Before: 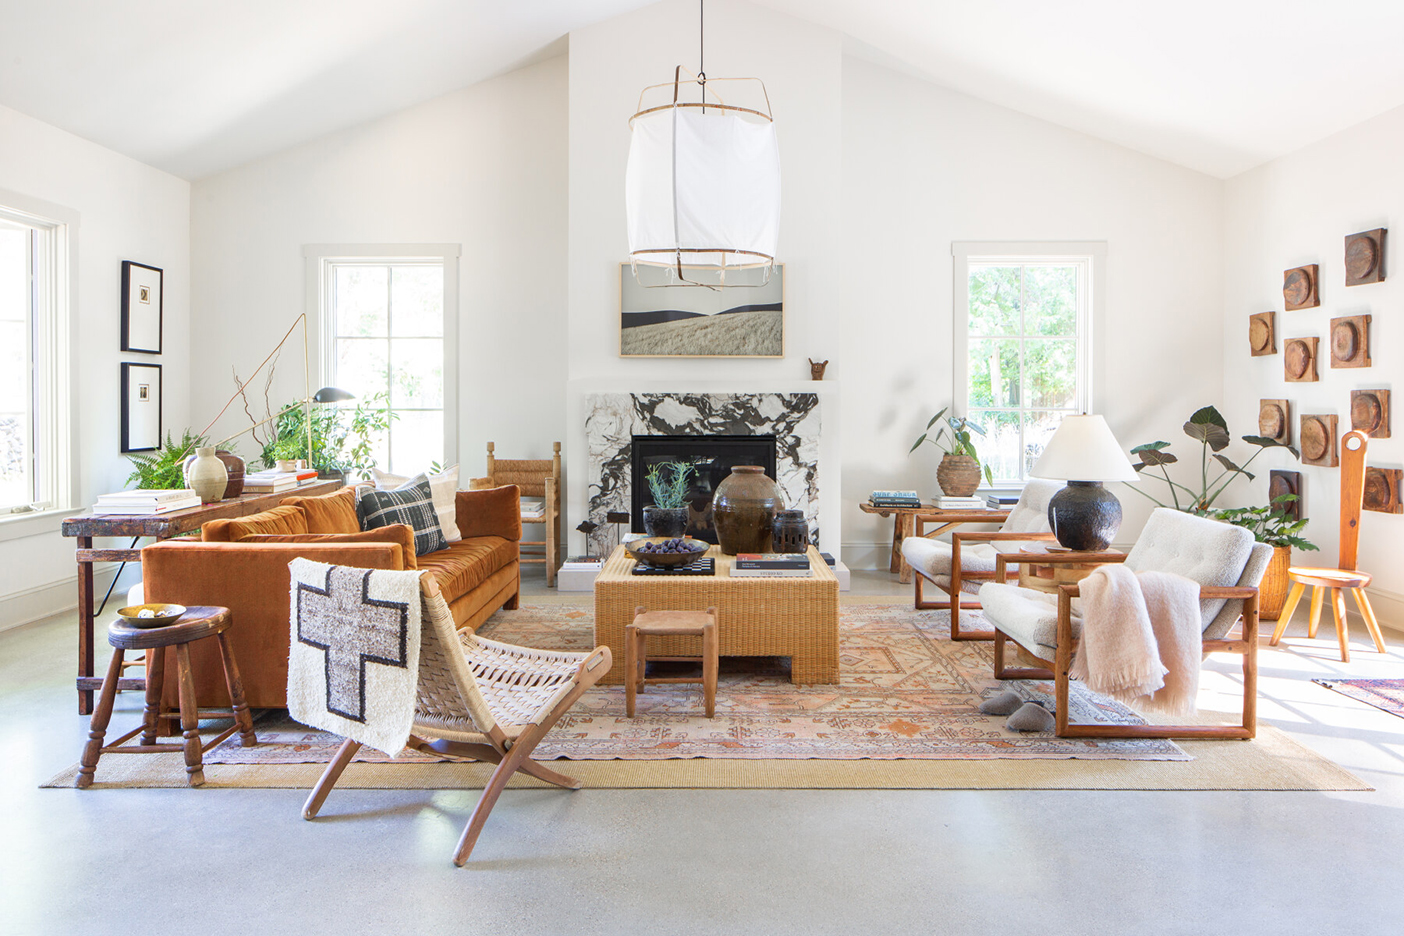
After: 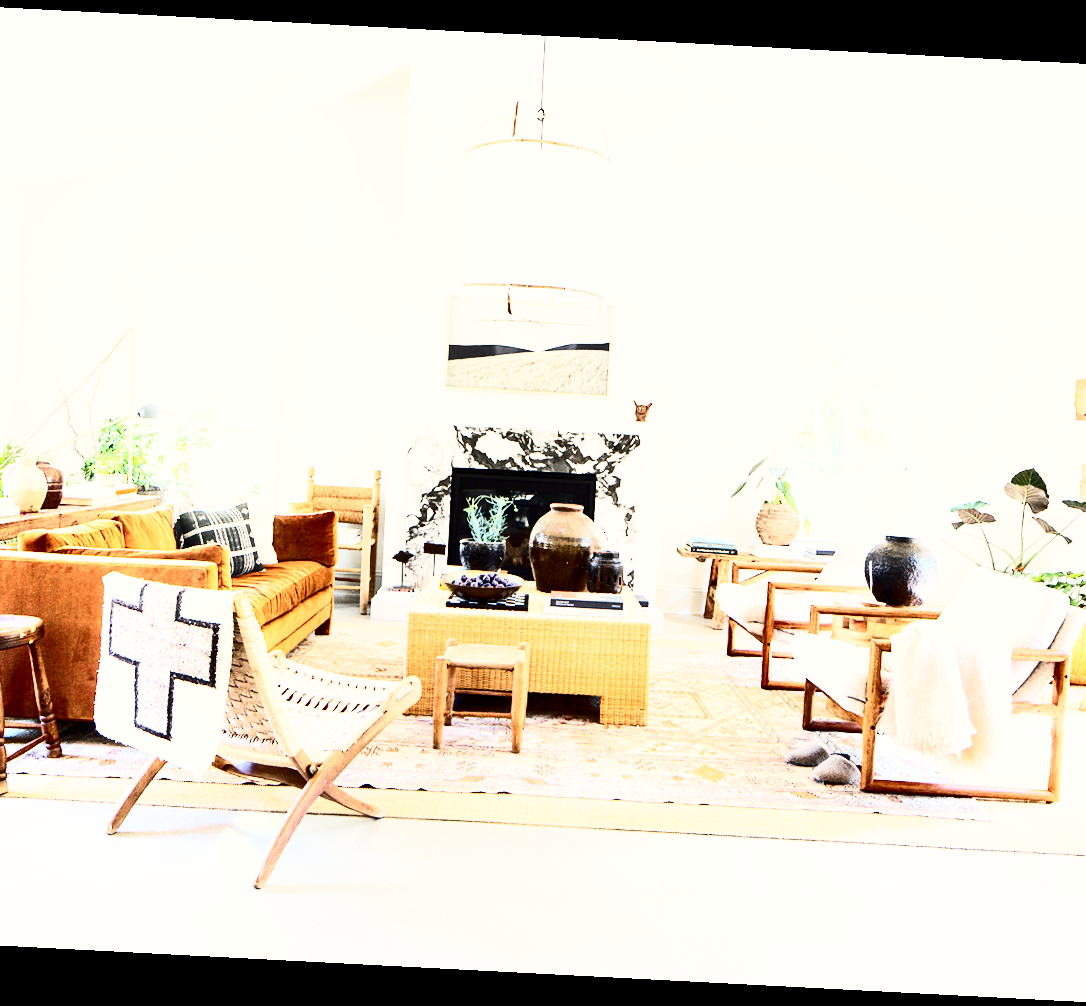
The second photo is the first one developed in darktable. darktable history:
crop and rotate: angle -2.98°, left 14.116%, top 0.03%, right 11%, bottom 0.07%
color correction: highlights b* 3.05
base curve: curves: ch0 [(0, 0) (0.007, 0.004) (0.027, 0.03) (0.046, 0.07) (0.207, 0.54) (0.442, 0.872) (0.673, 0.972) (1, 1)], preserve colors none
contrast brightness saturation: contrast 0.51, saturation -0.093
